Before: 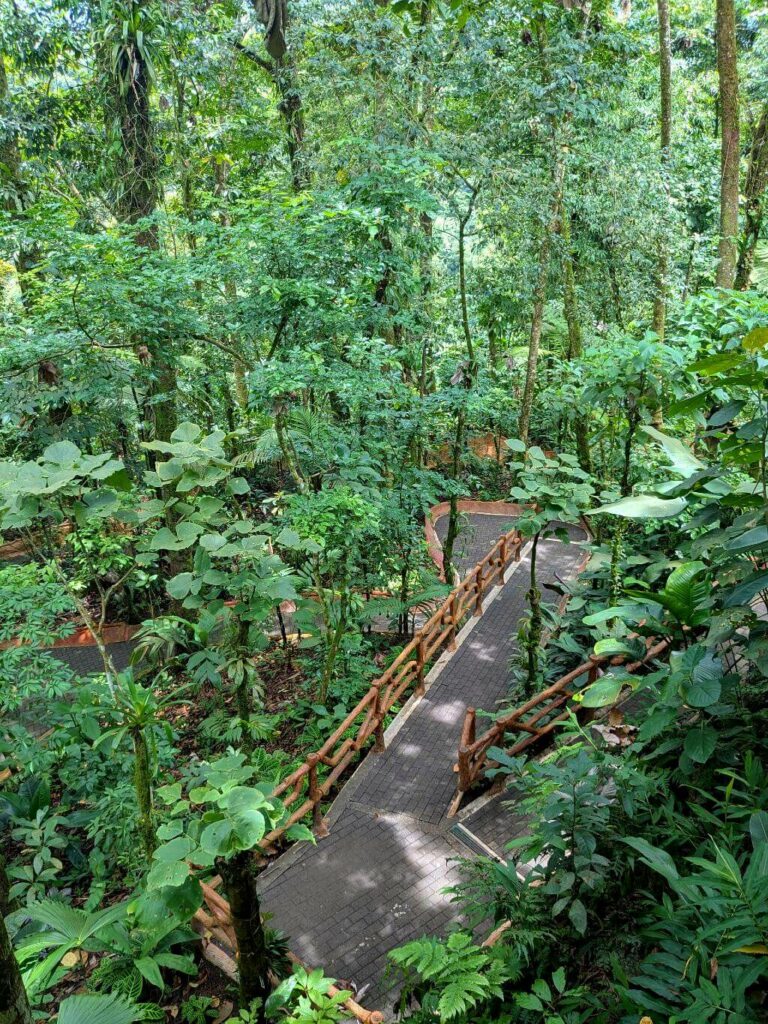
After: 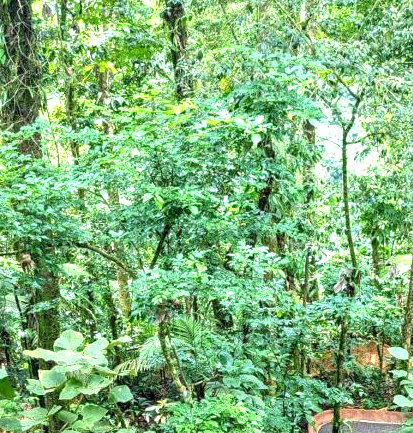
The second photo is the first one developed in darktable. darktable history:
tone equalizer: on, module defaults
crop: left 15.306%, top 9.065%, right 30.789%, bottom 48.638%
exposure: exposure 1 EV, compensate highlight preservation false
local contrast: shadows 94%
